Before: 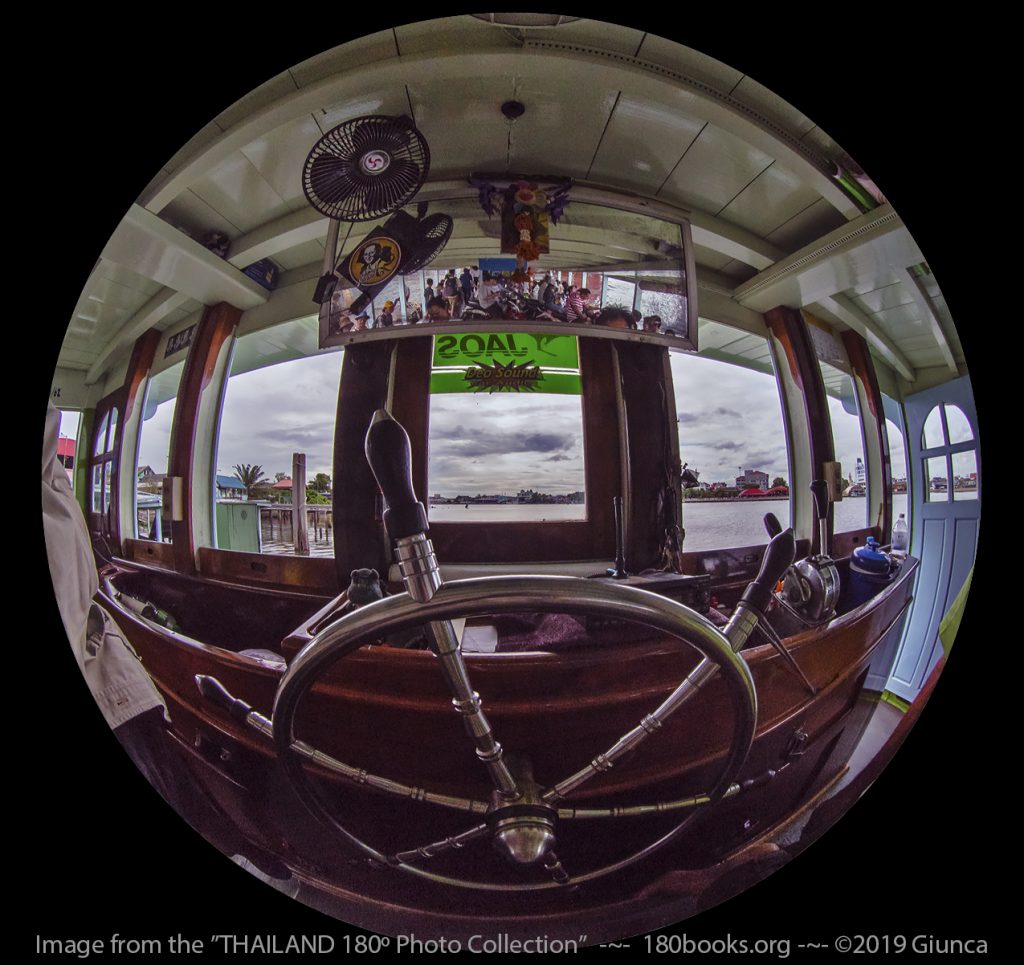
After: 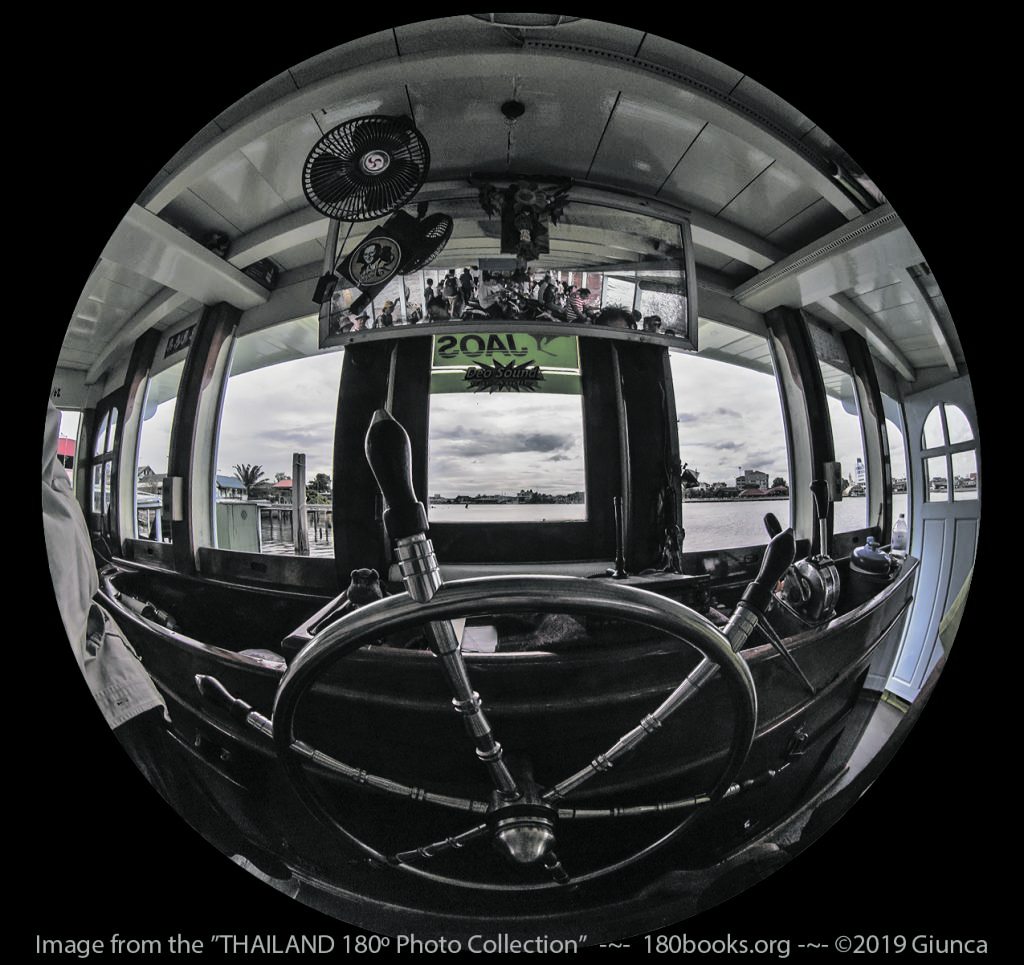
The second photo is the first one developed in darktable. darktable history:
split-toning: shadows › hue 190.8°, shadows › saturation 0.05, highlights › hue 54°, highlights › saturation 0.05, compress 0%
tone curve: curves: ch0 [(0, 0) (0.136, 0.084) (0.346, 0.366) (0.489, 0.559) (0.66, 0.748) (0.849, 0.902) (1, 0.974)]; ch1 [(0, 0) (0.353, 0.344) (0.45, 0.46) (0.498, 0.498) (0.521, 0.512) (0.563, 0.559) (0.592, 0.605) (0.641, 0.673) (1, 1)]; ch2 [(0, 0) (0.333, 0.346) (0.375, 0.375) (0.424, 0.43) (0.476, 0.492) (0.502, 0.502) (0.524, 0.531) (0.579, 0.61) (0.612, 0.644) (0.641, 0.722) (1, 1)], color space Lab, independent channels, preserve colors none
